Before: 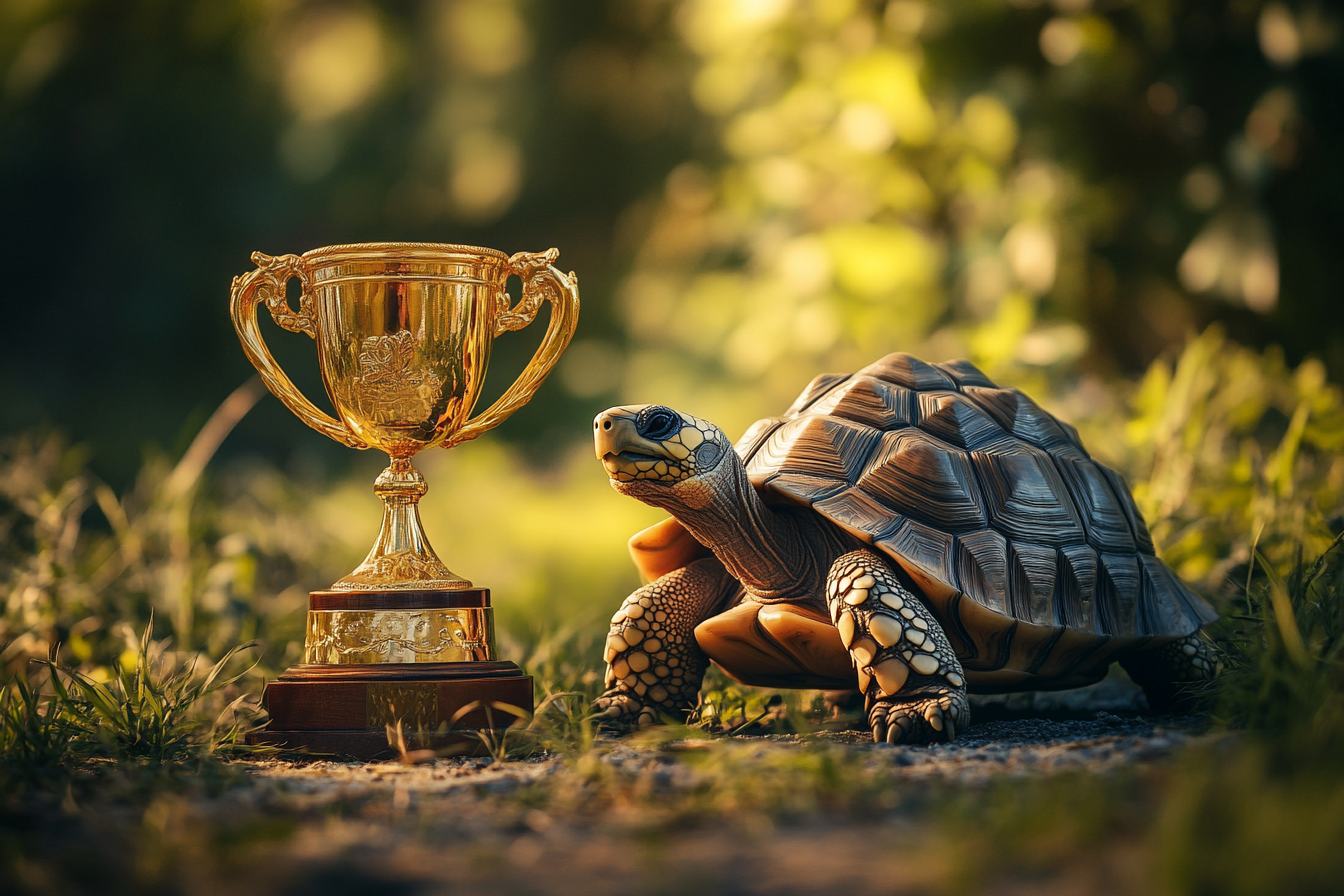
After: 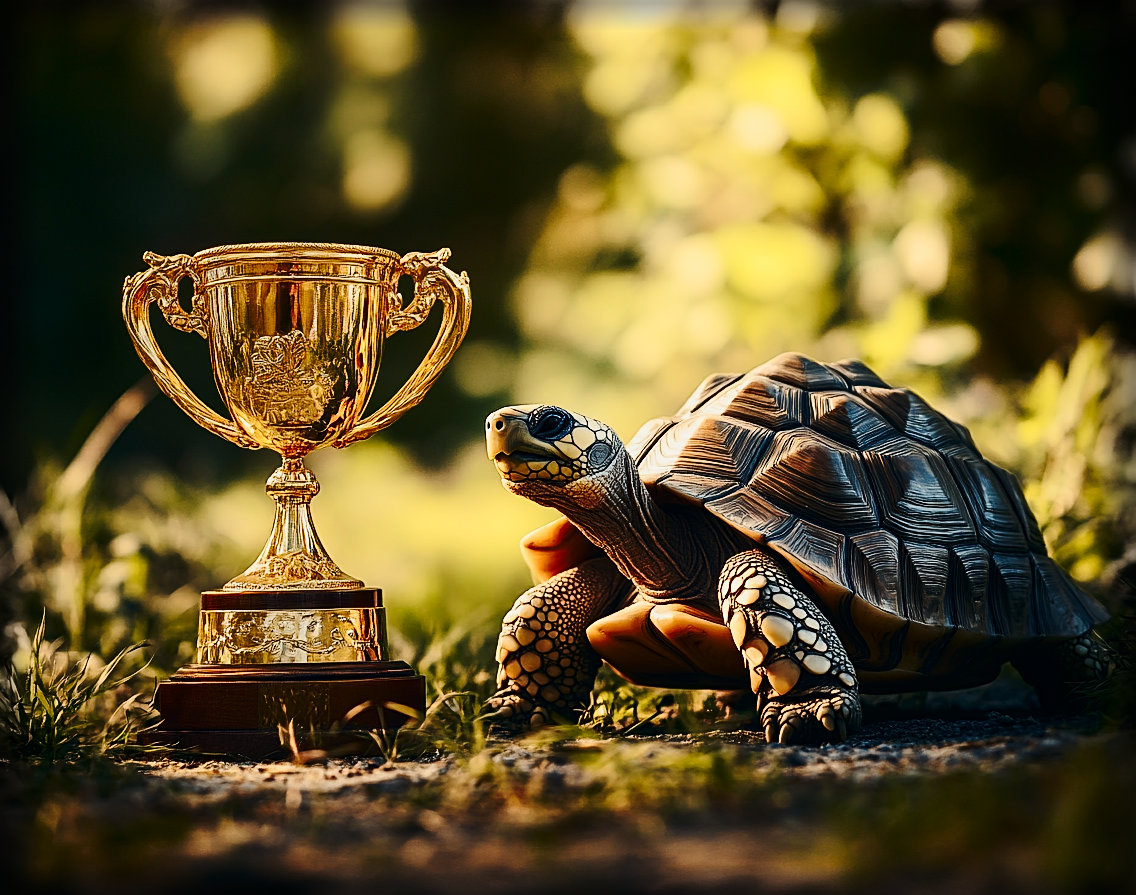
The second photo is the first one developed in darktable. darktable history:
vignetting: fall-off start 93.09%, fall-off radius 6.25%, automatic ratio true, width/height ratio 1.33, shape 0.051
crop: left 8.048%, right 7.428%
contrast brightness saturation: contrast 0.292
tone curve: curves: ch0 [(0, 0) (0.23, 0.189) (0.486, 0.52) (0.822, 0.825) (0.994, 0.955)]; ch1 [(0, 0) (0.226, 0.261) (0.379, 0.442) (0.469, 0.468) (0.495, 0.498) (0.514, 0.509) (0.561, 0.603) (0.59, 0.656) (1, 1)]; ch2 [(0, 0) (0.269, 0.299) (0.459, 0.43) (0.498, 0.5) (0.523, 0.52) (0.586, 0.569) (0.635, 0.617) (0.659, 0.681) (0.718, 0.764) (1, 1)], preserve colors none
sharpen: on, module defaults
